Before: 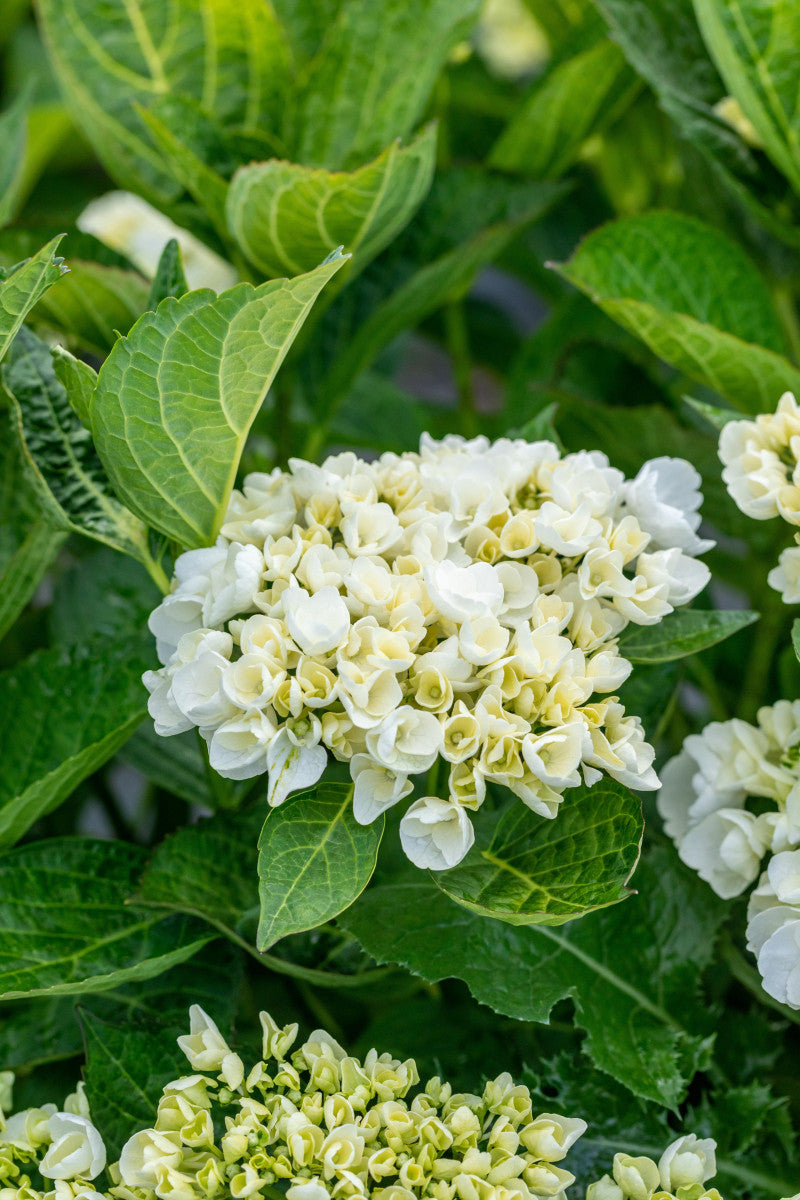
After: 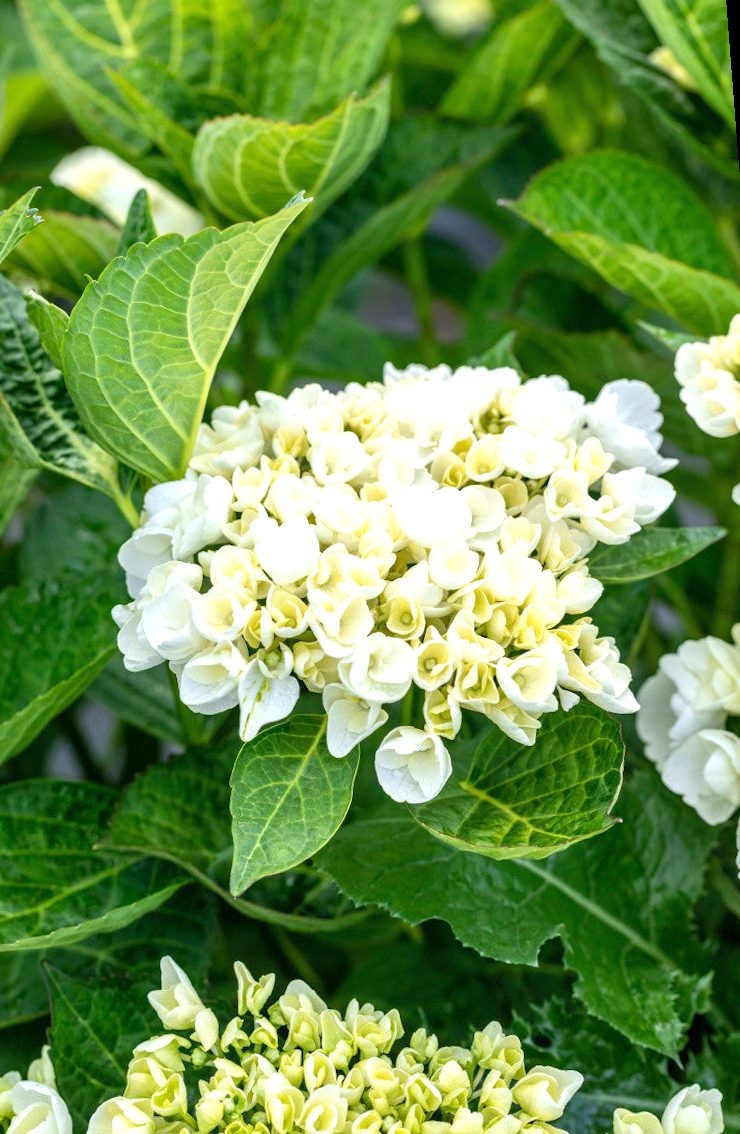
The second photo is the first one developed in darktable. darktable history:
exposure: exposure 0.566 EV, compensate highlight preservation false
rotate and perspective: rotation -1.68°, lens shift (vertical) -0.146, crop left 0.049, crop right 0.912, crop top 0.032, crop bottom 0.96
white balance: emerald 1
